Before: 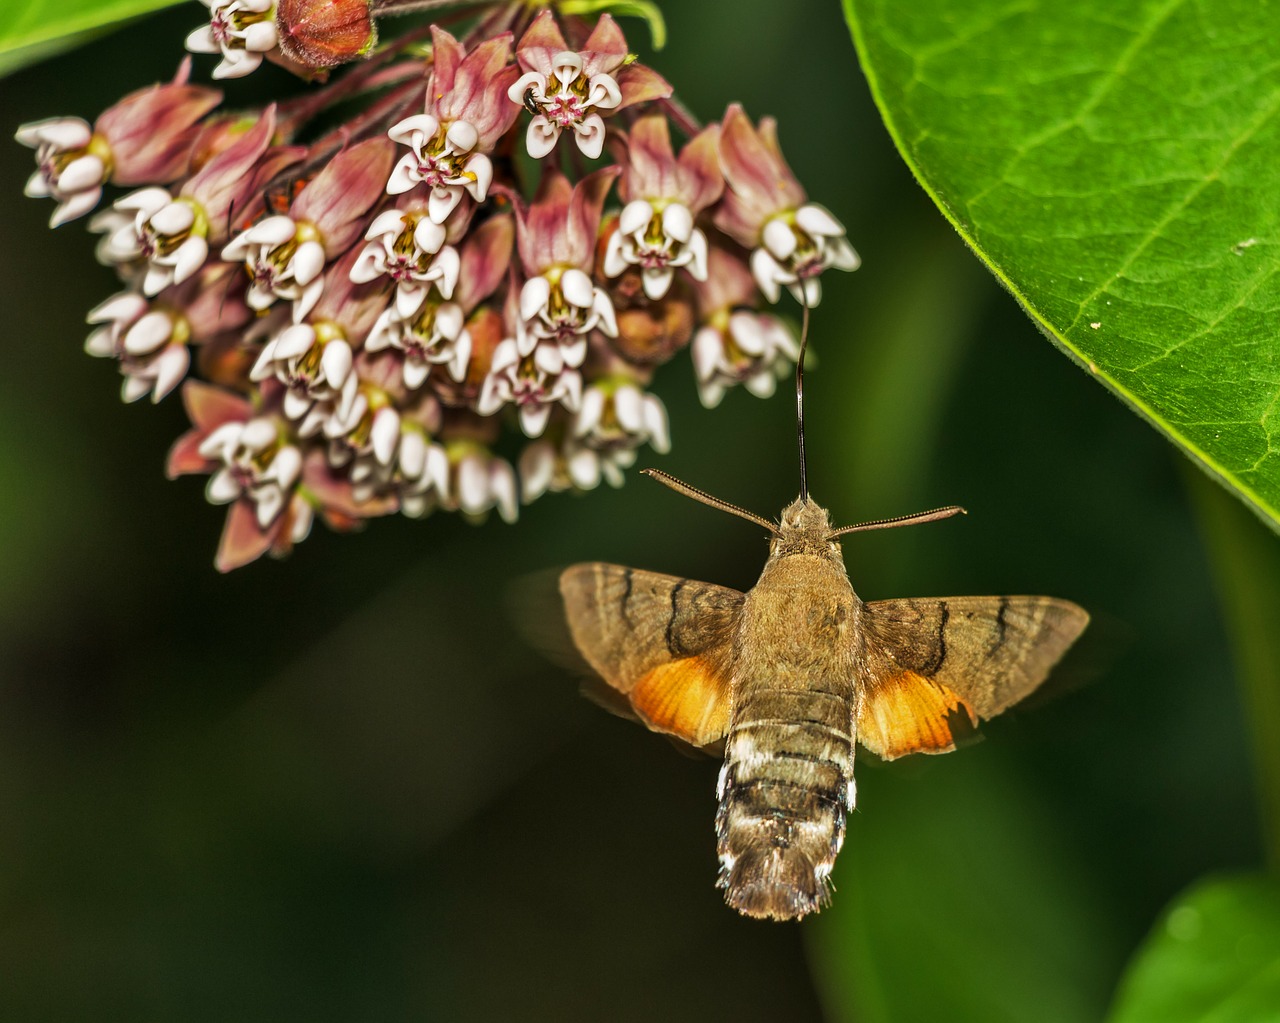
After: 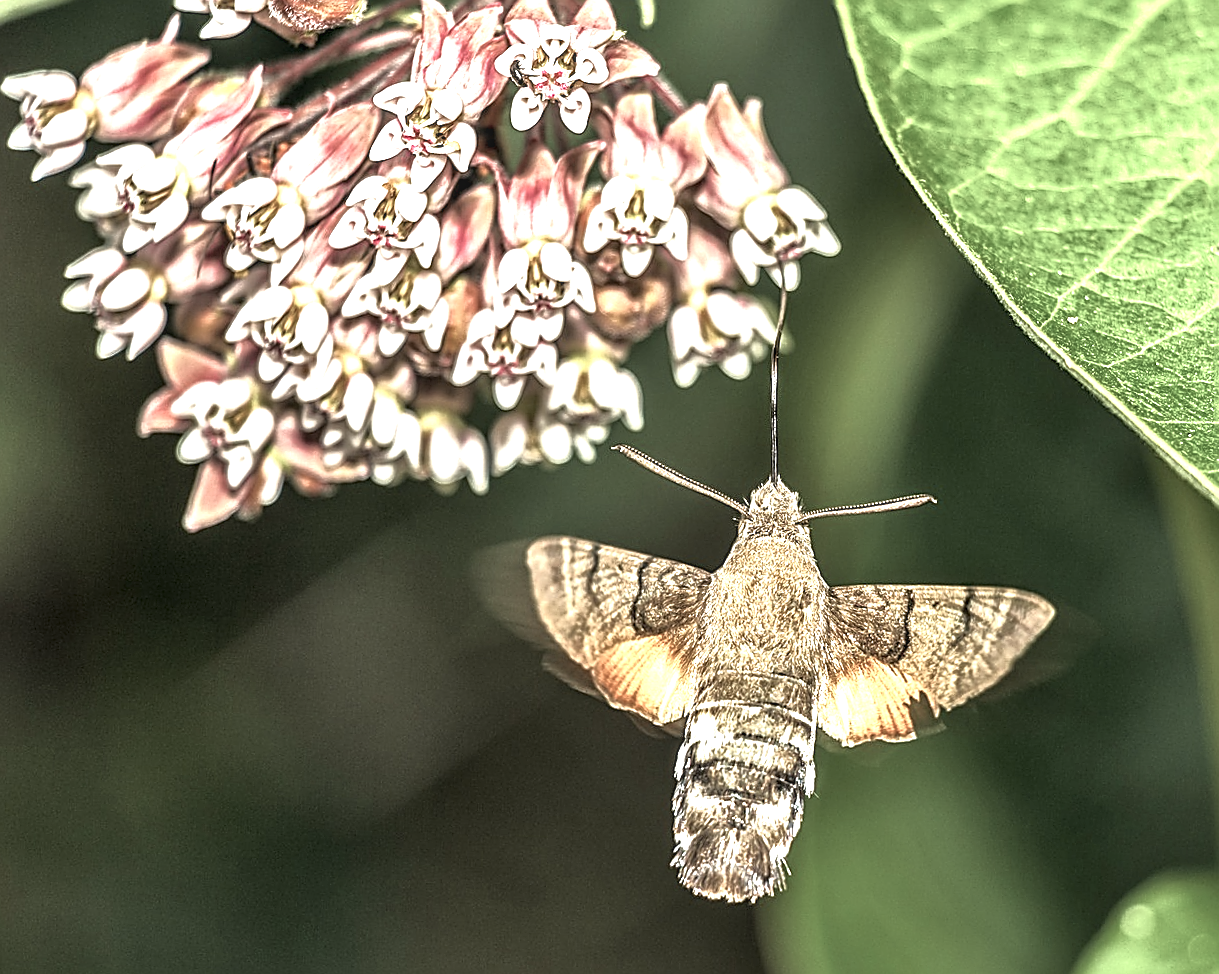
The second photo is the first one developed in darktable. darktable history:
levels: levels [0, 0.492, 0.984]
sharpen: amount 1.013
color zones: curves: ch0 [(0, 0.6) (0.129, 0.508) (0.193, 0.483) (0.429, 0.5) (0.571, 0.5) (0.714, 0.5) (0.857, 0.5) (1, 0.6)]; ch1 [(0, 0.481) (0.112, 0.245) (0.213, 0.223) (0.429, 0.233) (0.571, 0.231) (0.683, 0.242) (0.857, 0.296) (1, 0.481)]
exposure: black level correction 0.001, exposure 1.652 EV, compensate exposure bias true, compensate highlight preservation false
crop and rotate: angle -2.29°
local contrast: detail 130%
tone curve: curves: ch0 [(0, 0) (0.48, 0.431) (0.7, 0.609) (0.864, 0.854) (1, 1)], color space Lab, independent channels, preserve colors none
